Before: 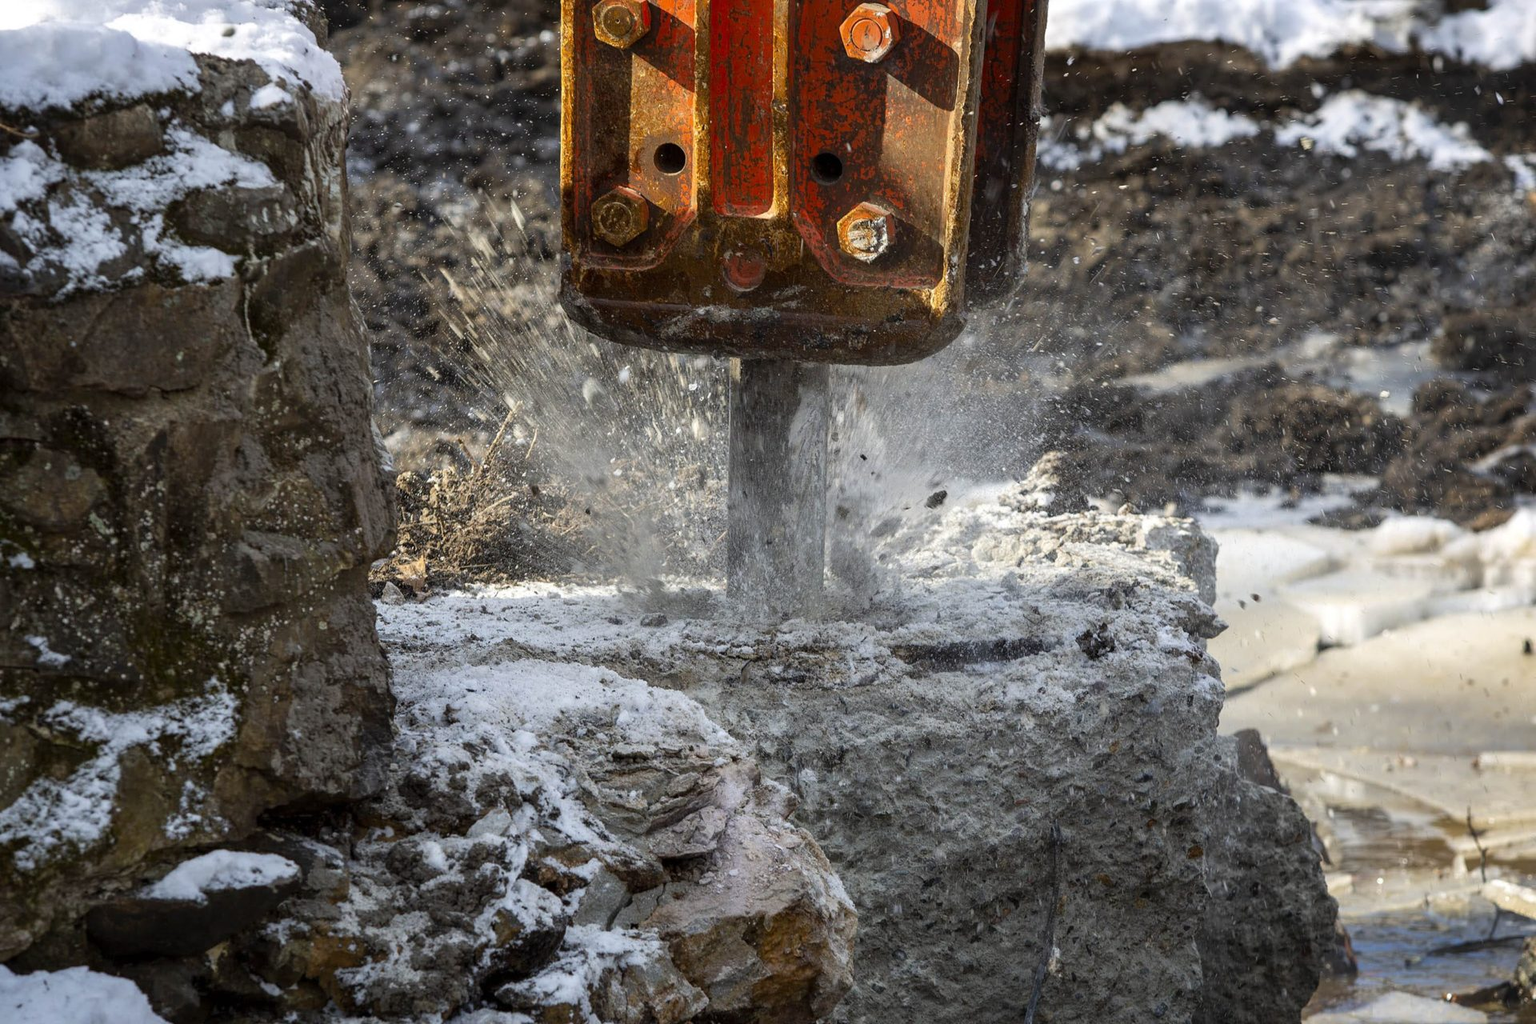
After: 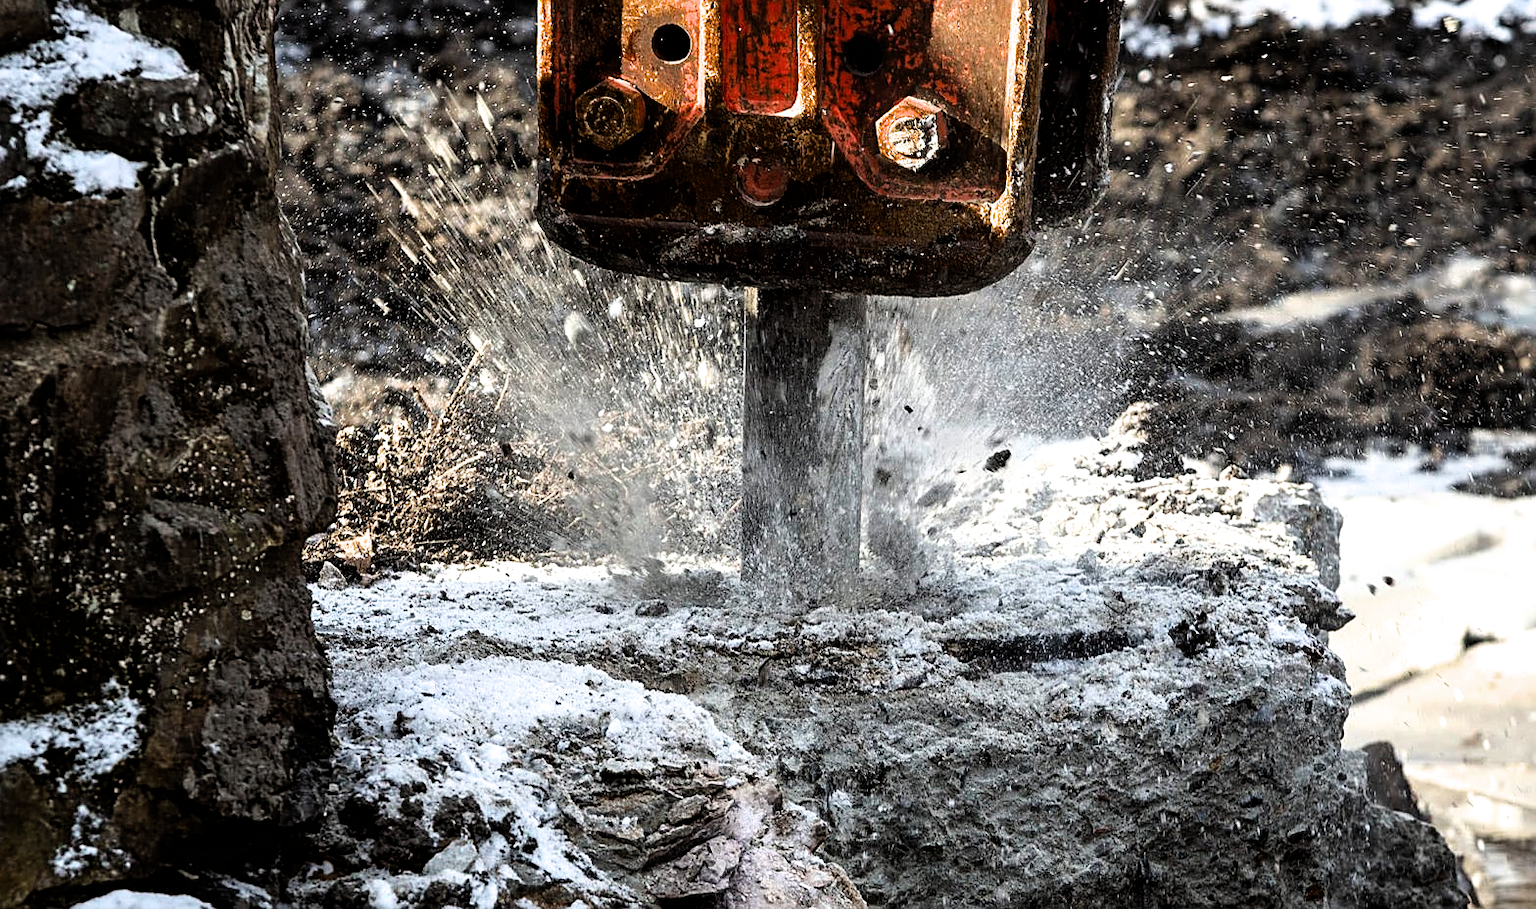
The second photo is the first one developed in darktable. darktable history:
crop: left 7.918%, top 12.051%, right 10.39%, bottom 15.446%
sharpen: on, module defaults
shadows and highlights: shadows 20.74, highlights -37.16, soften with gaussian
tone equalizer: -8 EV -0.398 EV, -7 EV -0.368 EV, -6 EV -0.324 EV, -5 EV -0.221 EV, -3 EV 0.209 EV, -2 EV 0.314 EV, -1 EV 0.395 EV, +0 EV 0.434 EV, edges refinement/feathering 500, mask exposure compensation -1.57 EV, preserve details no
filmic rgb: black relative exposure -8.29 EV, white relative exposure 2.2 EV, target white luminance 99.894%, hardness 7.14, latitude 75.16%, contrast 1.324, highlights saturation mix -2.9%, shadows ↔ highlights balance 29.81%
